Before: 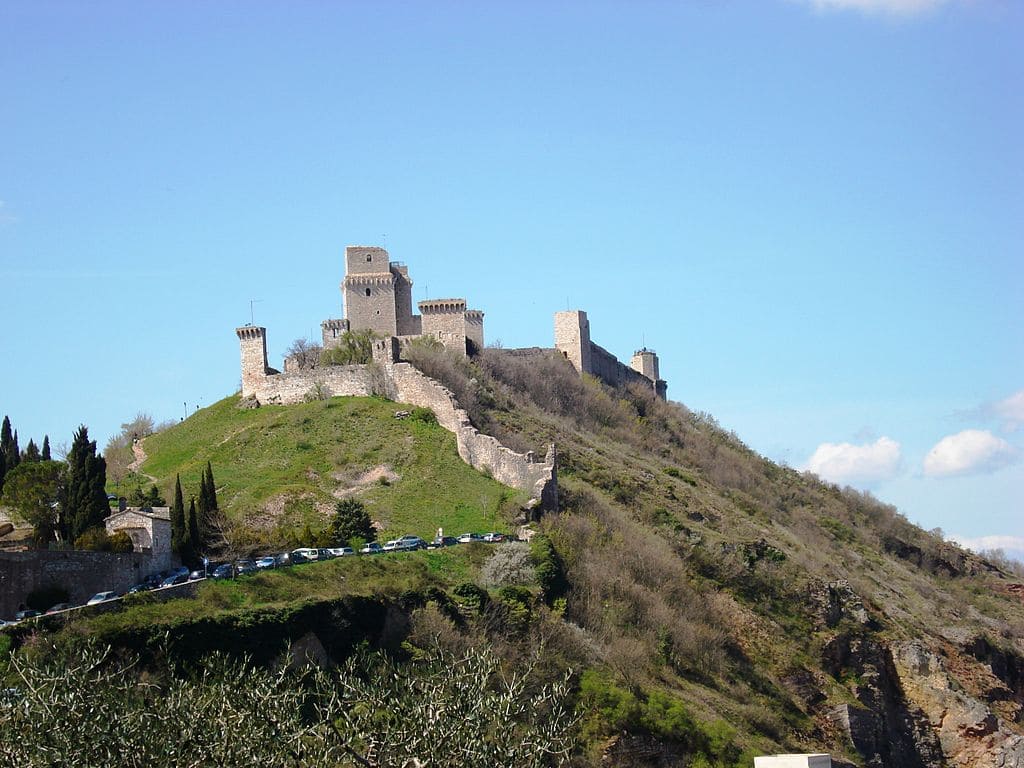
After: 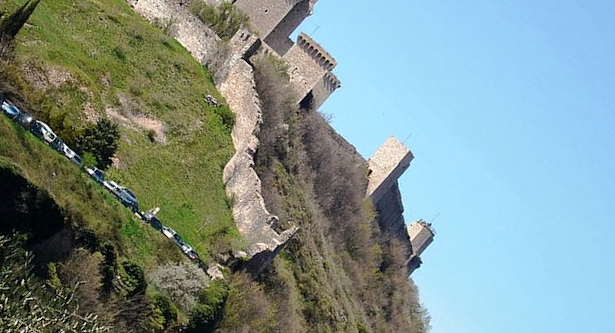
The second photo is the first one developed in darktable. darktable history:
crop and rotate: angle -44.73°, top 16.686%, right 0.908%, bottom 11.632%
local contrast: mode bilateral grid, contrast 20, coarseness 50, detail 119%, midtone range 0.2
